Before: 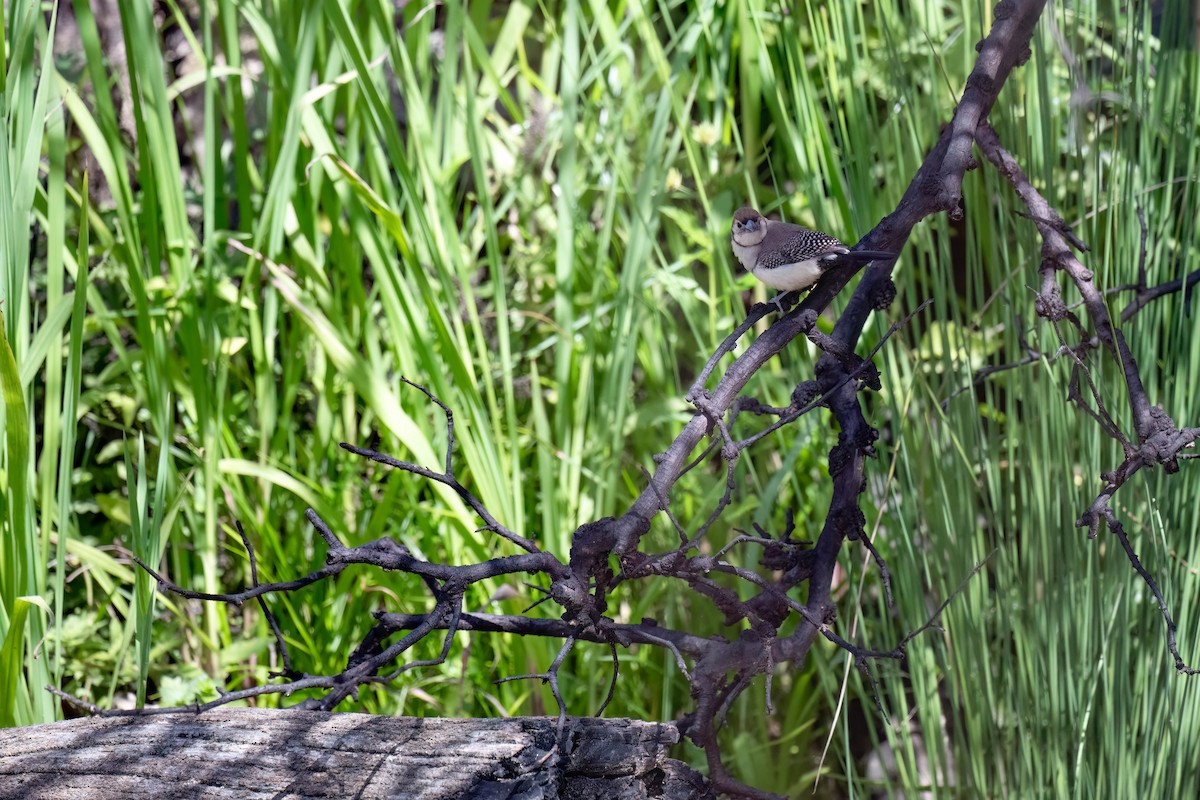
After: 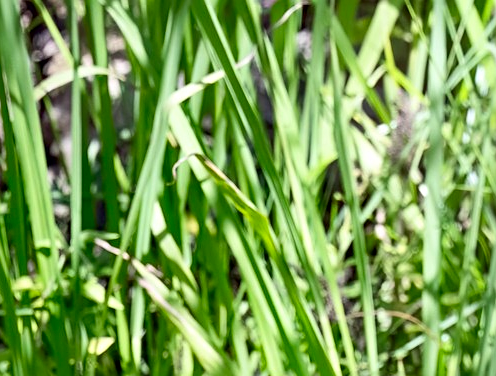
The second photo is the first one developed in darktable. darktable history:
sharpen: on, module defaults
tone equalizer: on, module defaults
contrast brightness saturation: contrast 0.126, brightness -0.052, saturation 0.156
crop and rotate: left 11.096%, top 0.05%, right 47.501%, bottom 52.855%
